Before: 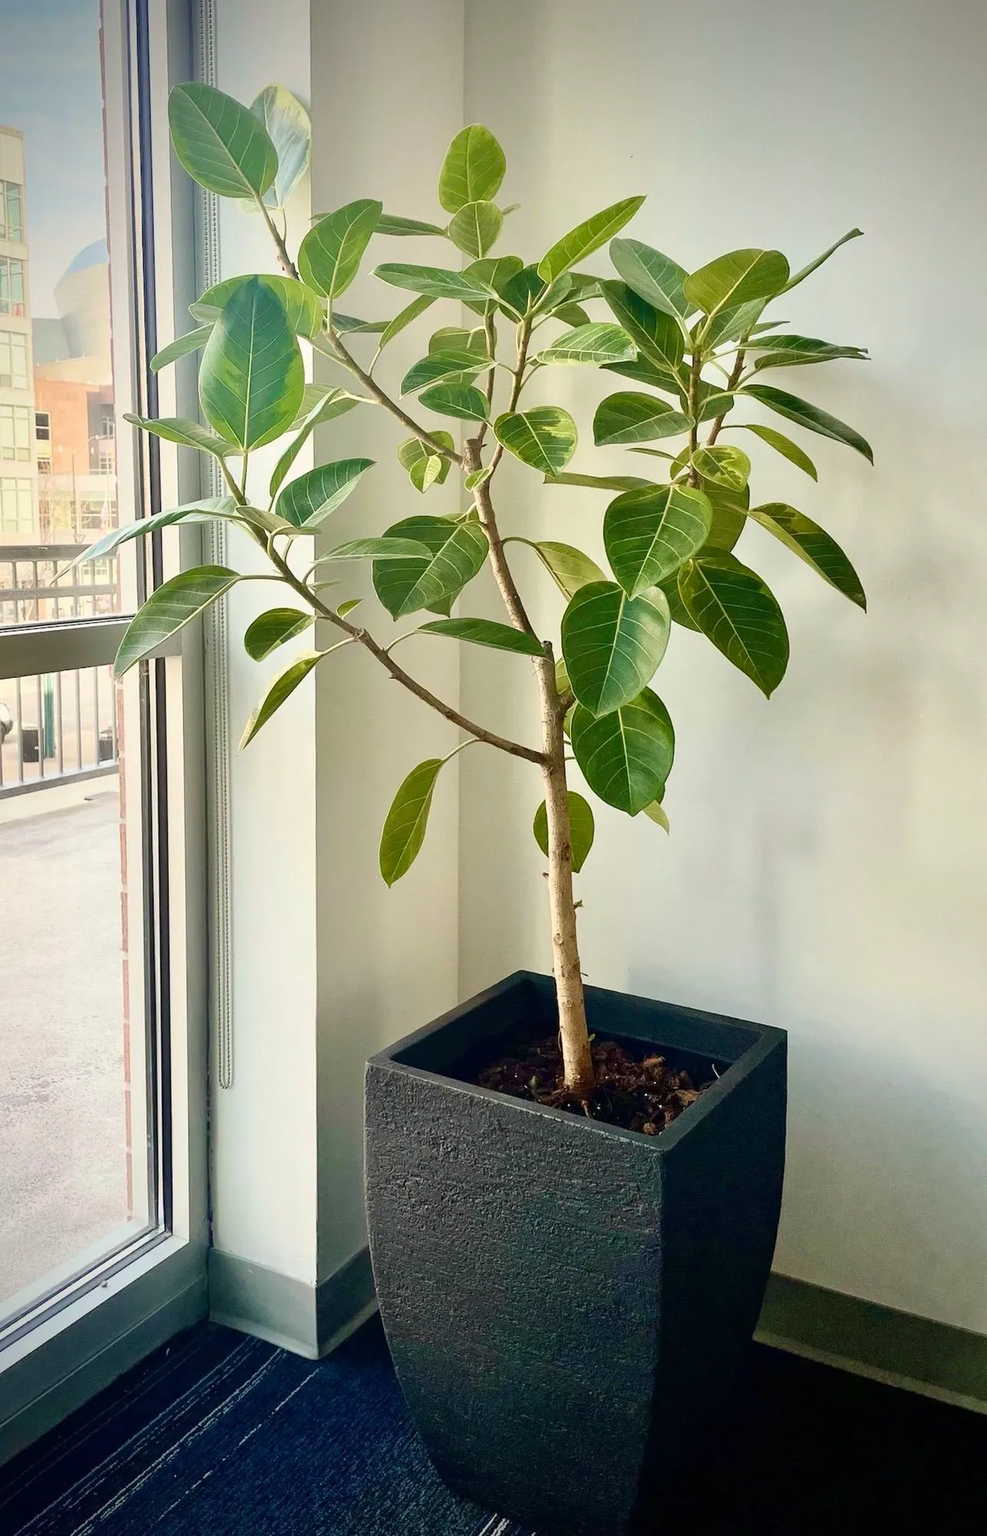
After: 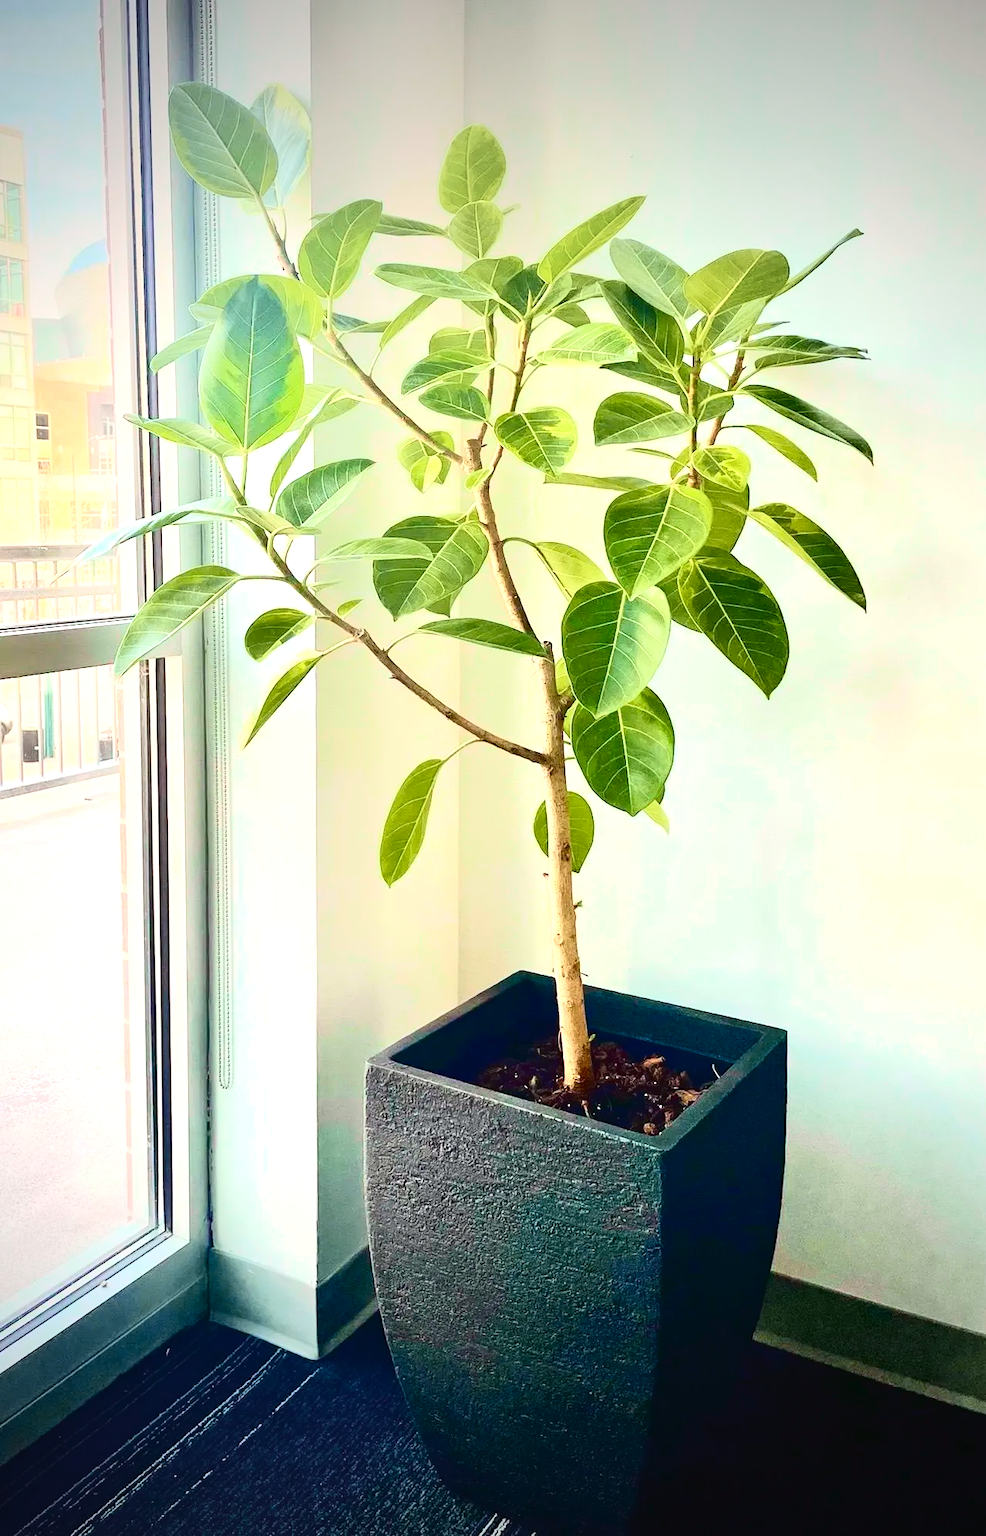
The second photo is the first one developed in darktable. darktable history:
vignetting: fall-off radius 100%, width/height ratio 1.337
tone curve: curves: ch0 [(0, 0.031) (0.139, 0.084) (0.311, 0.278) (0.495, 0.544) (0.718, 0.816) (0.841, 0.909) (1, 0.967)]; ch1 [(0, 0) (0.272, 0.249) (0.388, 0.385) (0.479, 0.456) (0.495, 0.497) (0.538, 0.55) (0.578, 0.595) (0.707, 0.778) (1, 1)]; ch2 [(0, 0) (0.125, 0.089) (0.353, 0.329) (0.443, 0.408) (0.502, 0.495) (0.56, 0.553) (0.608, 0.631) (1, 1)], color space Lab, independent channels, preserve colors none
exposure: black level correction 0, exposure 1 EV, compensate highlight preservation false
